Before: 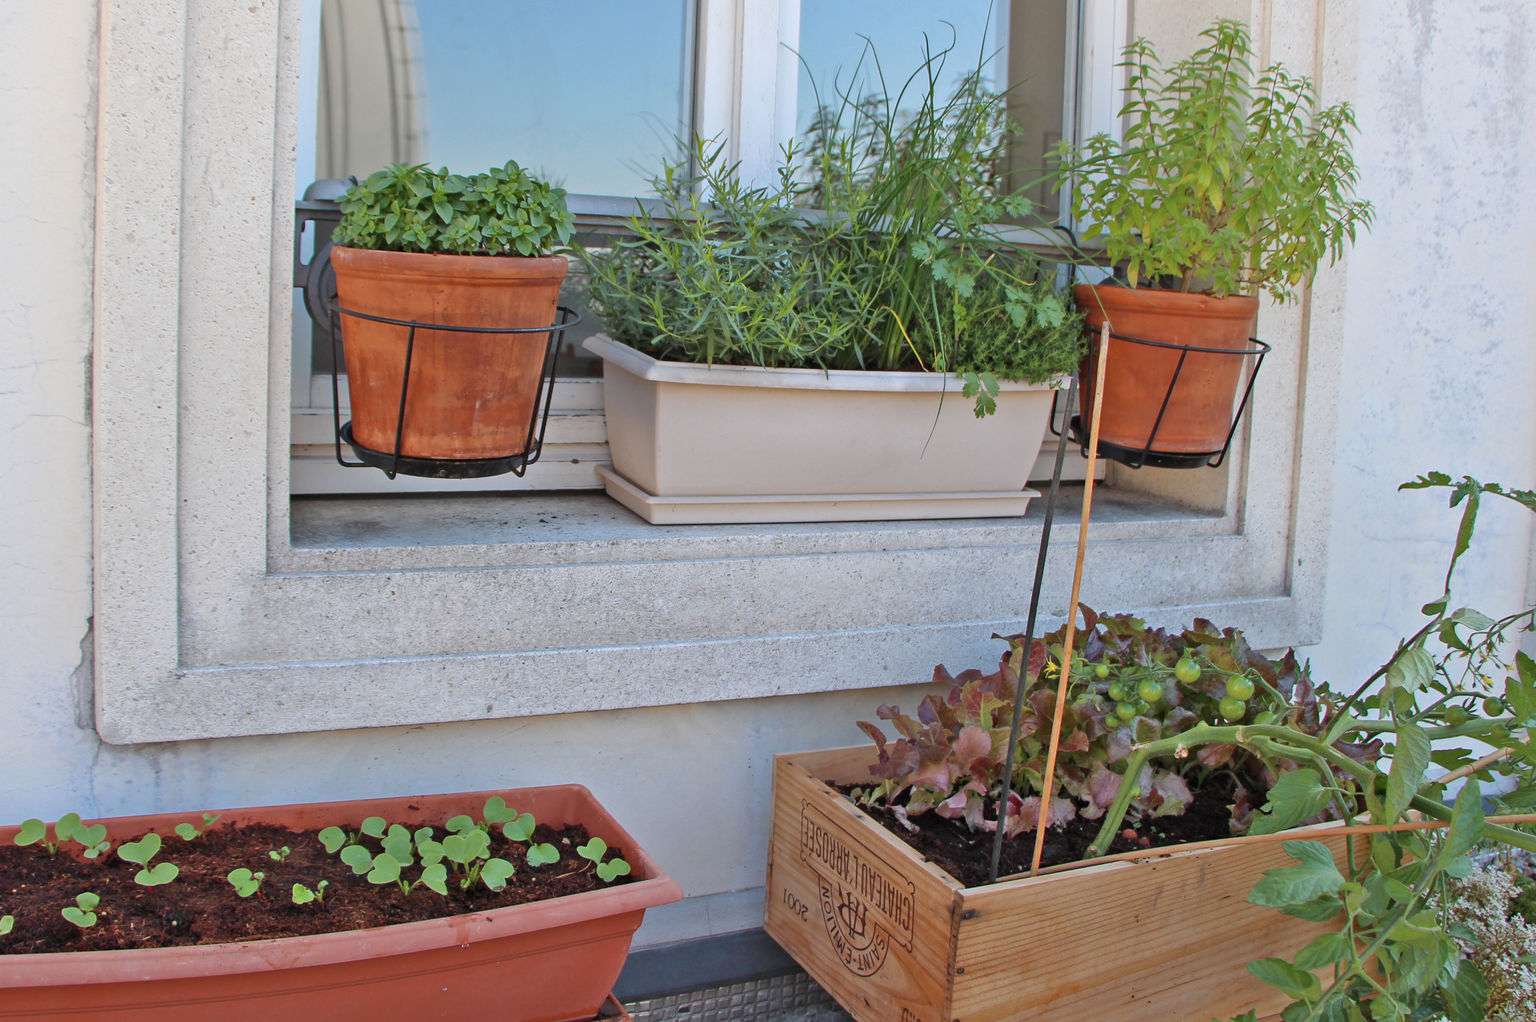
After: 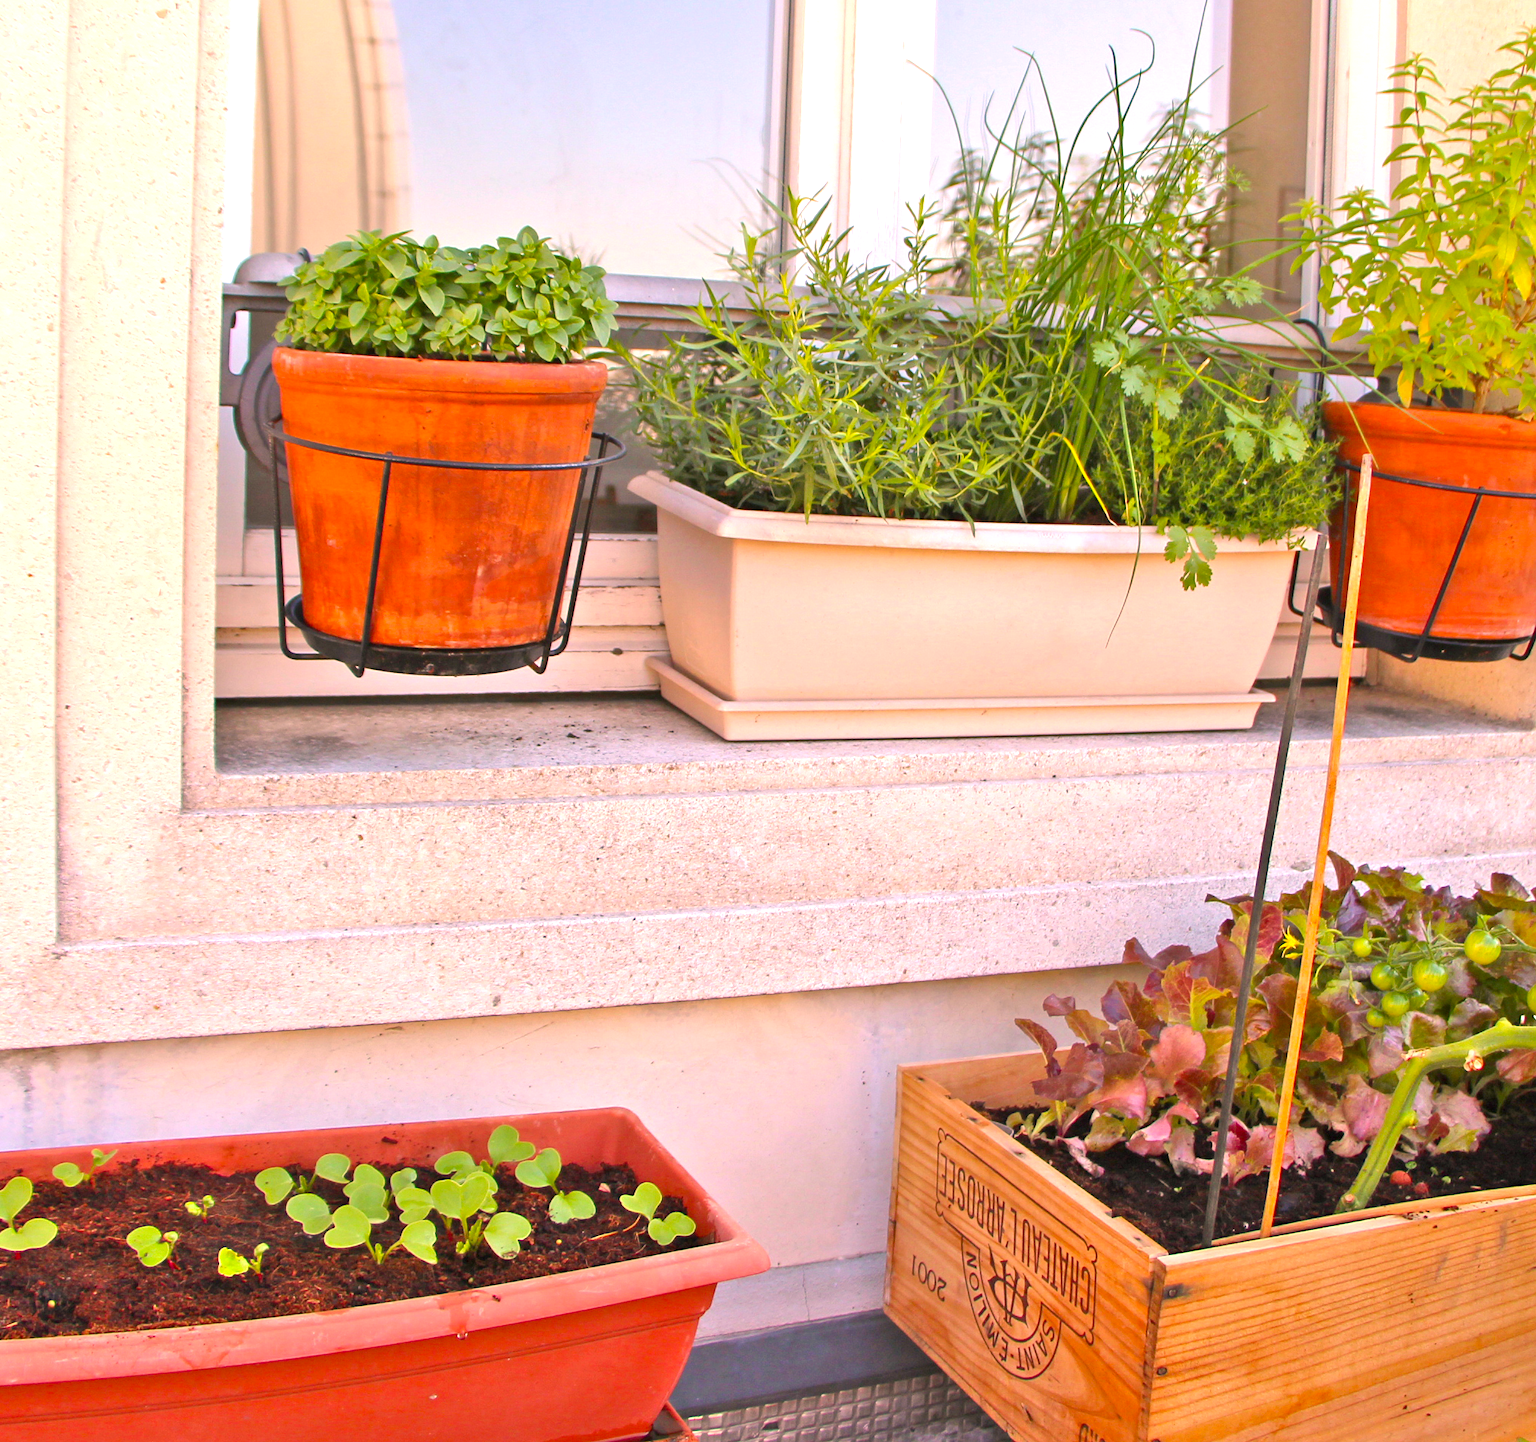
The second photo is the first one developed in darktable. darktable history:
color balance rgb: shadows lift › chroma 2.01%, shadows lift › hue 137.14°, perceptual saturation grading › global saturation 30.858%, global vibrance 14.758%
color correction: highlights a* 21.94, highlights b* 21.98
exposure: black level correction 0, exposure 1 EV, compensate exposure bias true, compensate highlight preservation false
crop and rotate: left 9.017%, right 20.148%
